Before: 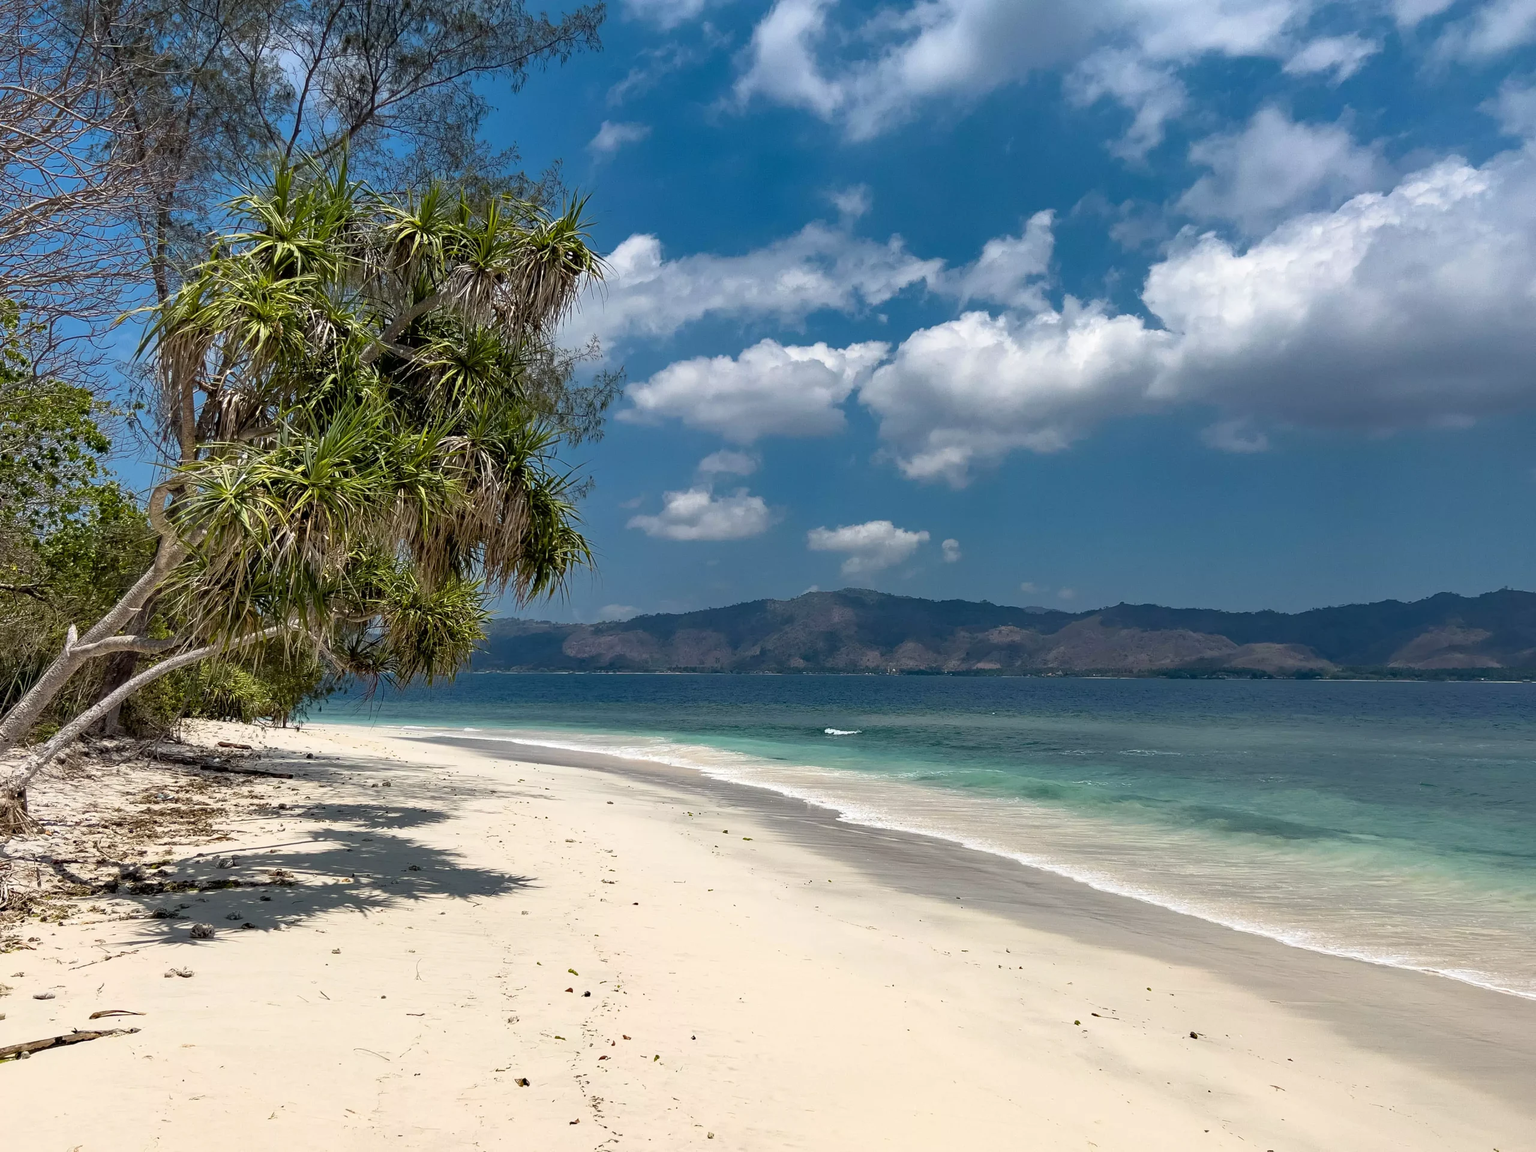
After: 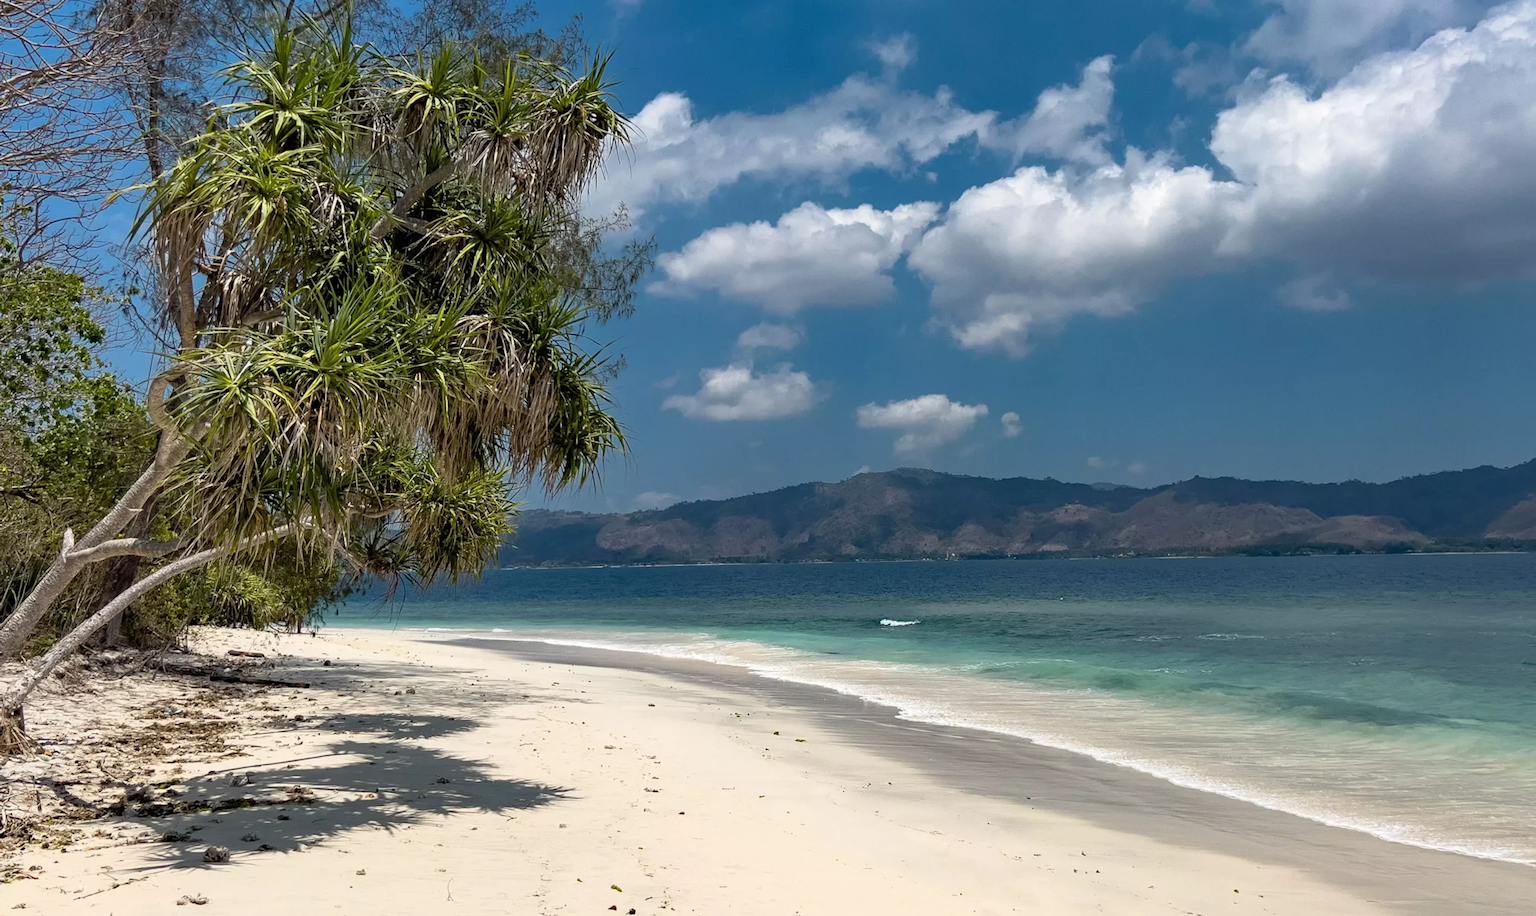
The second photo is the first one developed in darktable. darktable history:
rotate and perspective: rotation -1.42°, crop left 0.016, crop right 0.984, crop top 0.035, crop bottom 0.965
crop and rotate: angle 0.03°, top 11.643%, right 5.651%, bottom 11.189%
